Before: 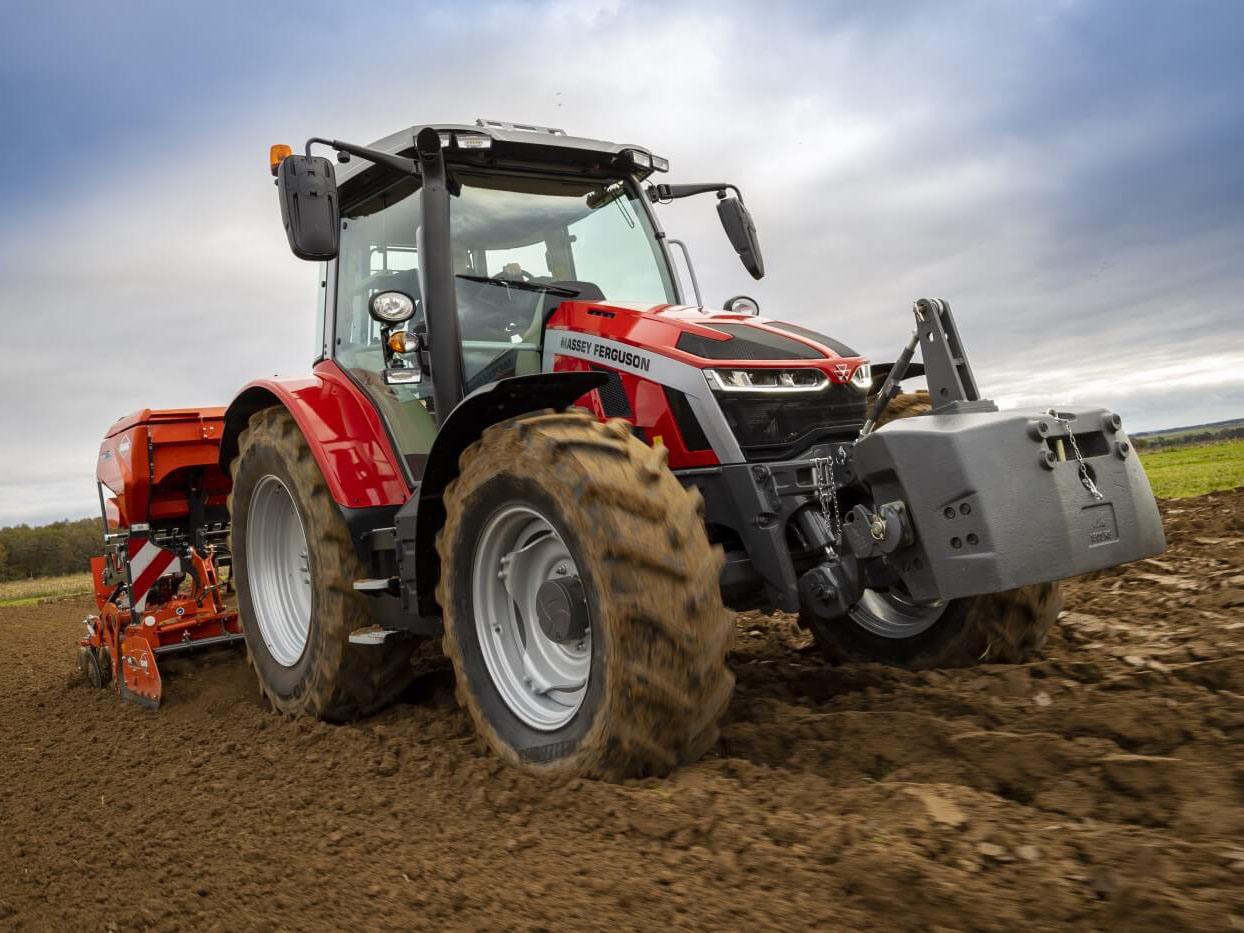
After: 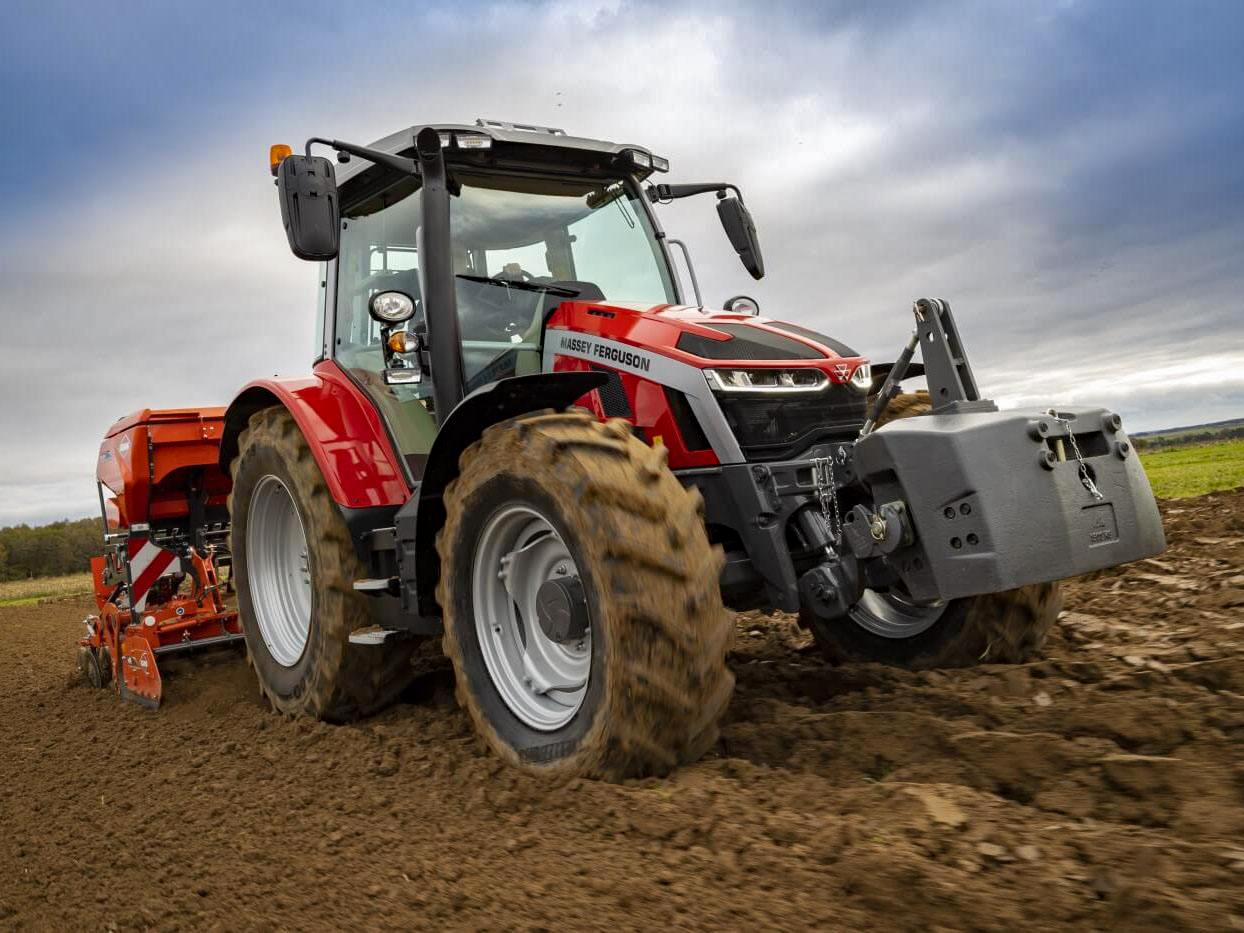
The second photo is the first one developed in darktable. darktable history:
haze removal: compatibility mode true, adaptive false
shadows and highlights: shadows 22.84, highlights -48.43, soften with gaussian
